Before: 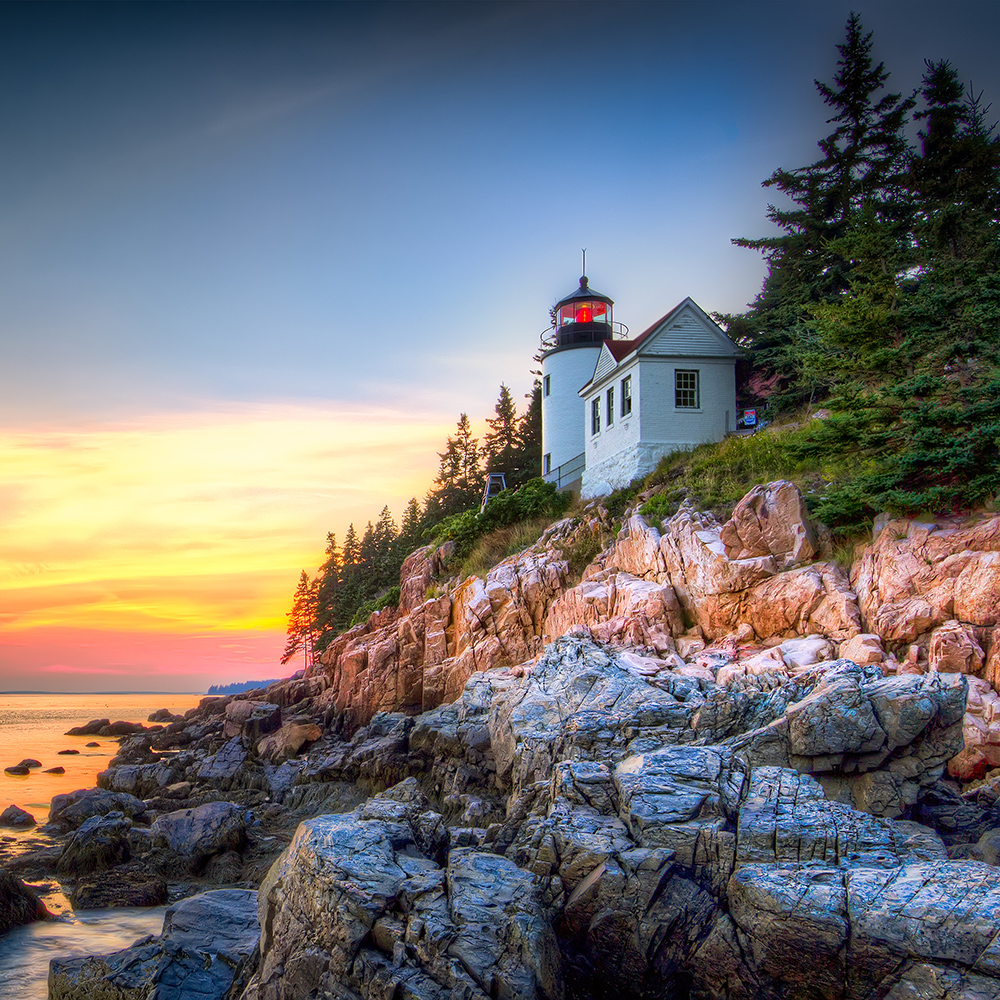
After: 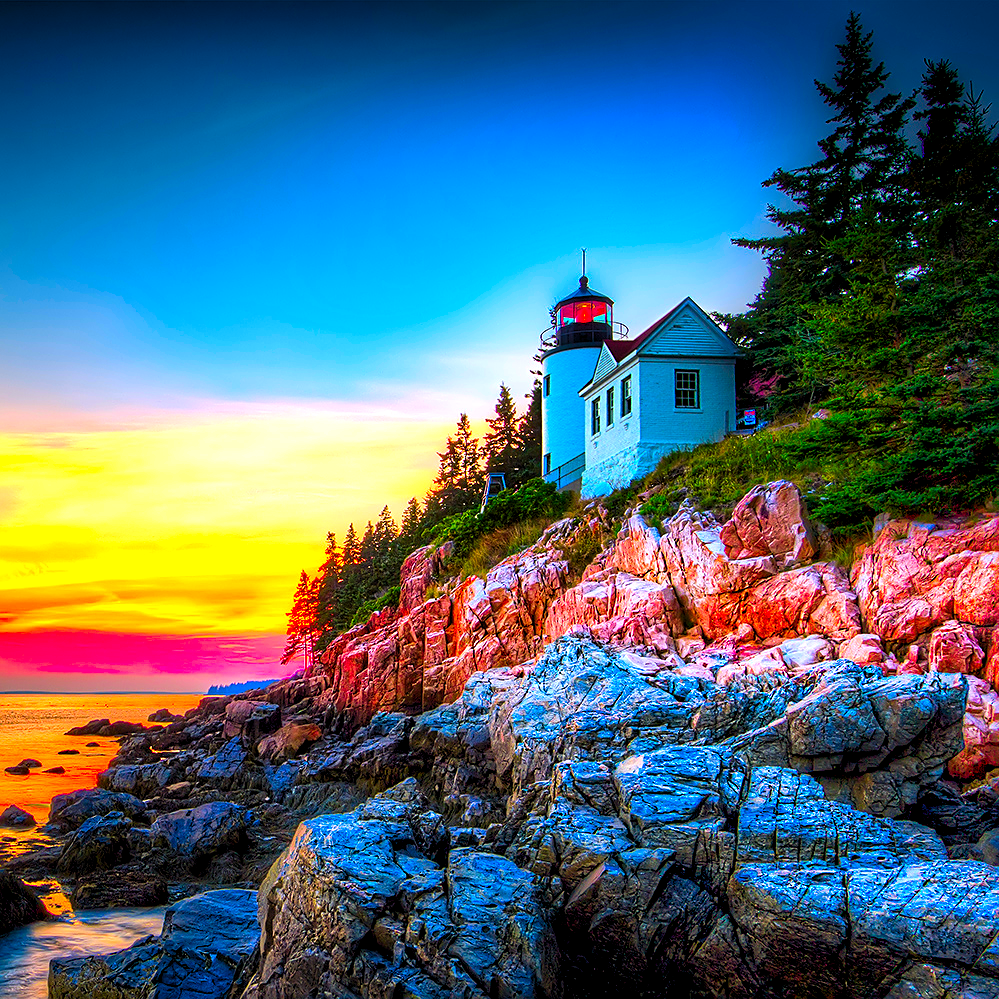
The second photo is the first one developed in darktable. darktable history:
crop: left 0.023%
sharpen: on, module defaults
levels: levels [0.052, 0.496, 0.908]
color calibration: output R [0.972, 0.068, -0.094, 0], output G [-0.178, 1.216, -0.086, 0], output B [0.095, -0.136, 0.98, 0], illuminant as shot in camera, x 0.358, y 0.373, temperature 4628.91 K
color correction: highlights b* 0.037, saturation 2.12
